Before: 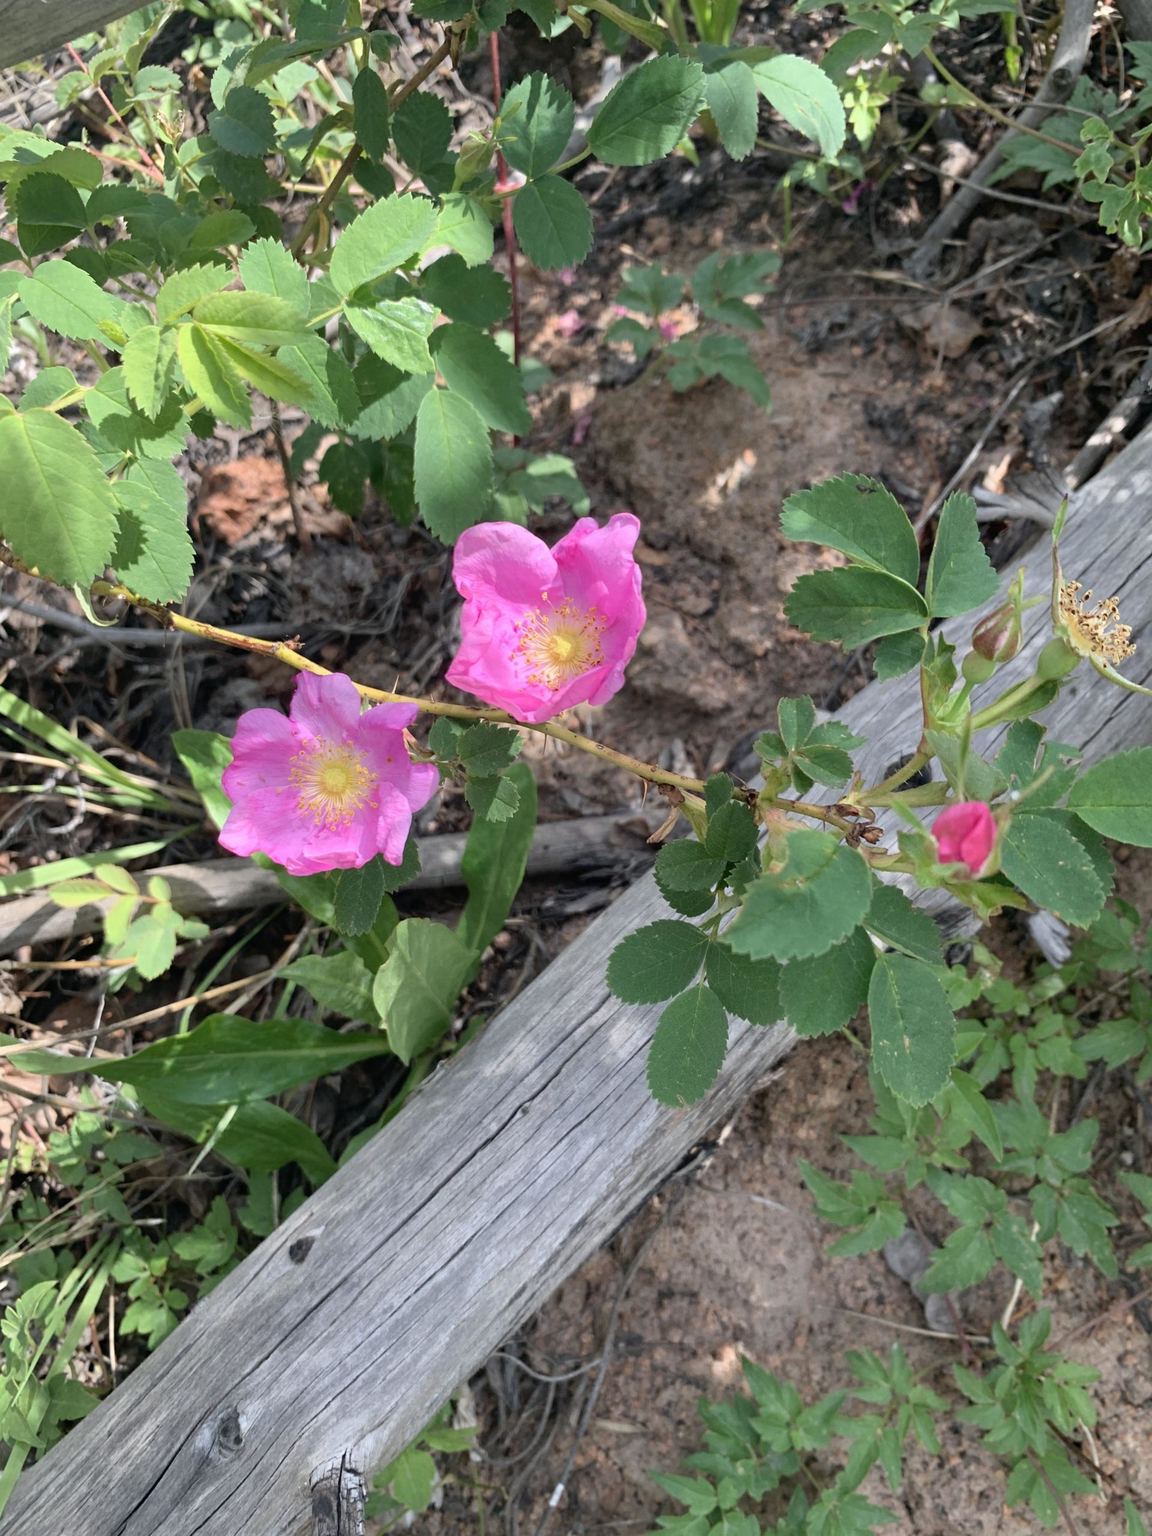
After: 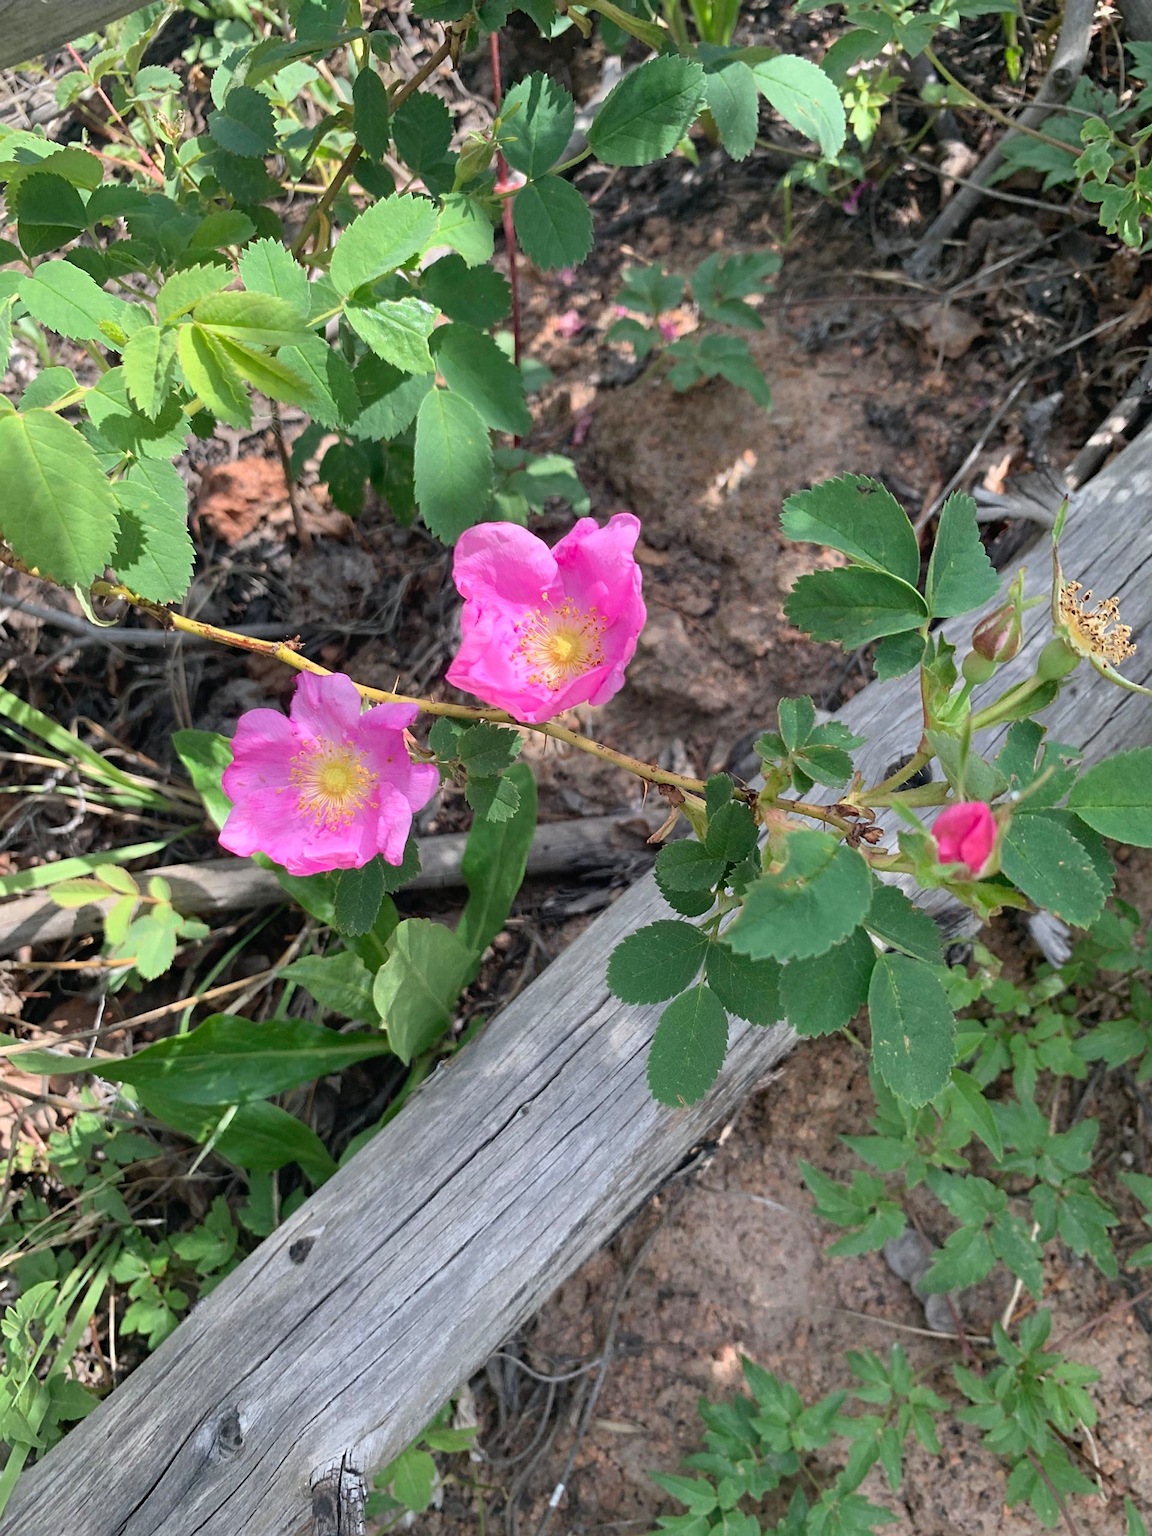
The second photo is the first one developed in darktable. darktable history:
sharpen: radius 1.843, amount 0.392, threshold 1.314
